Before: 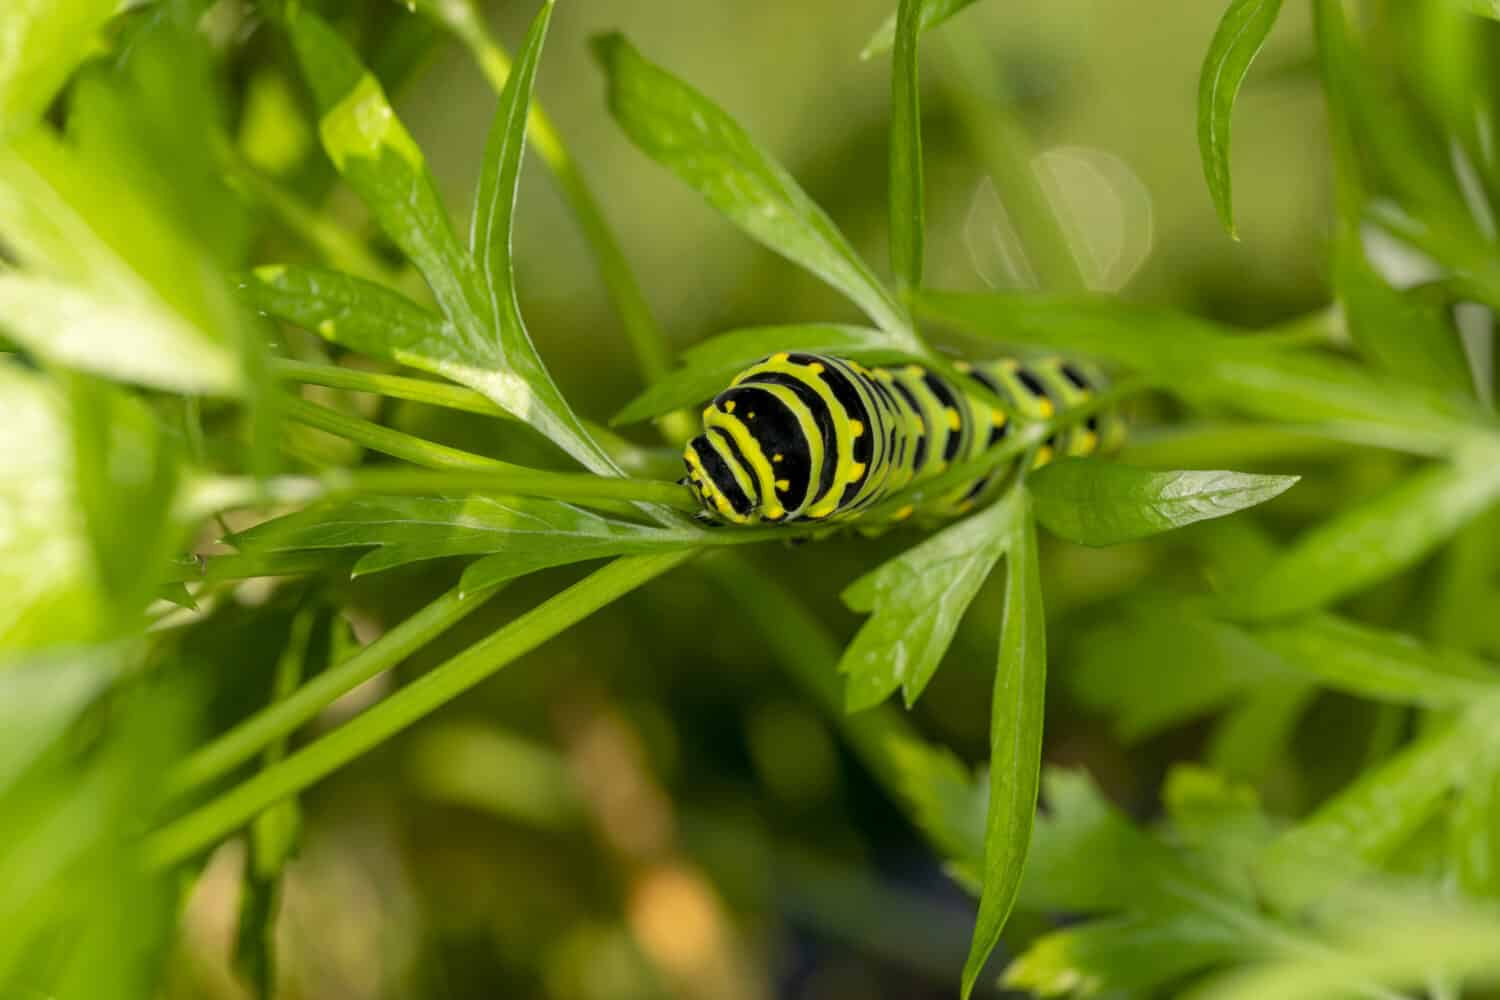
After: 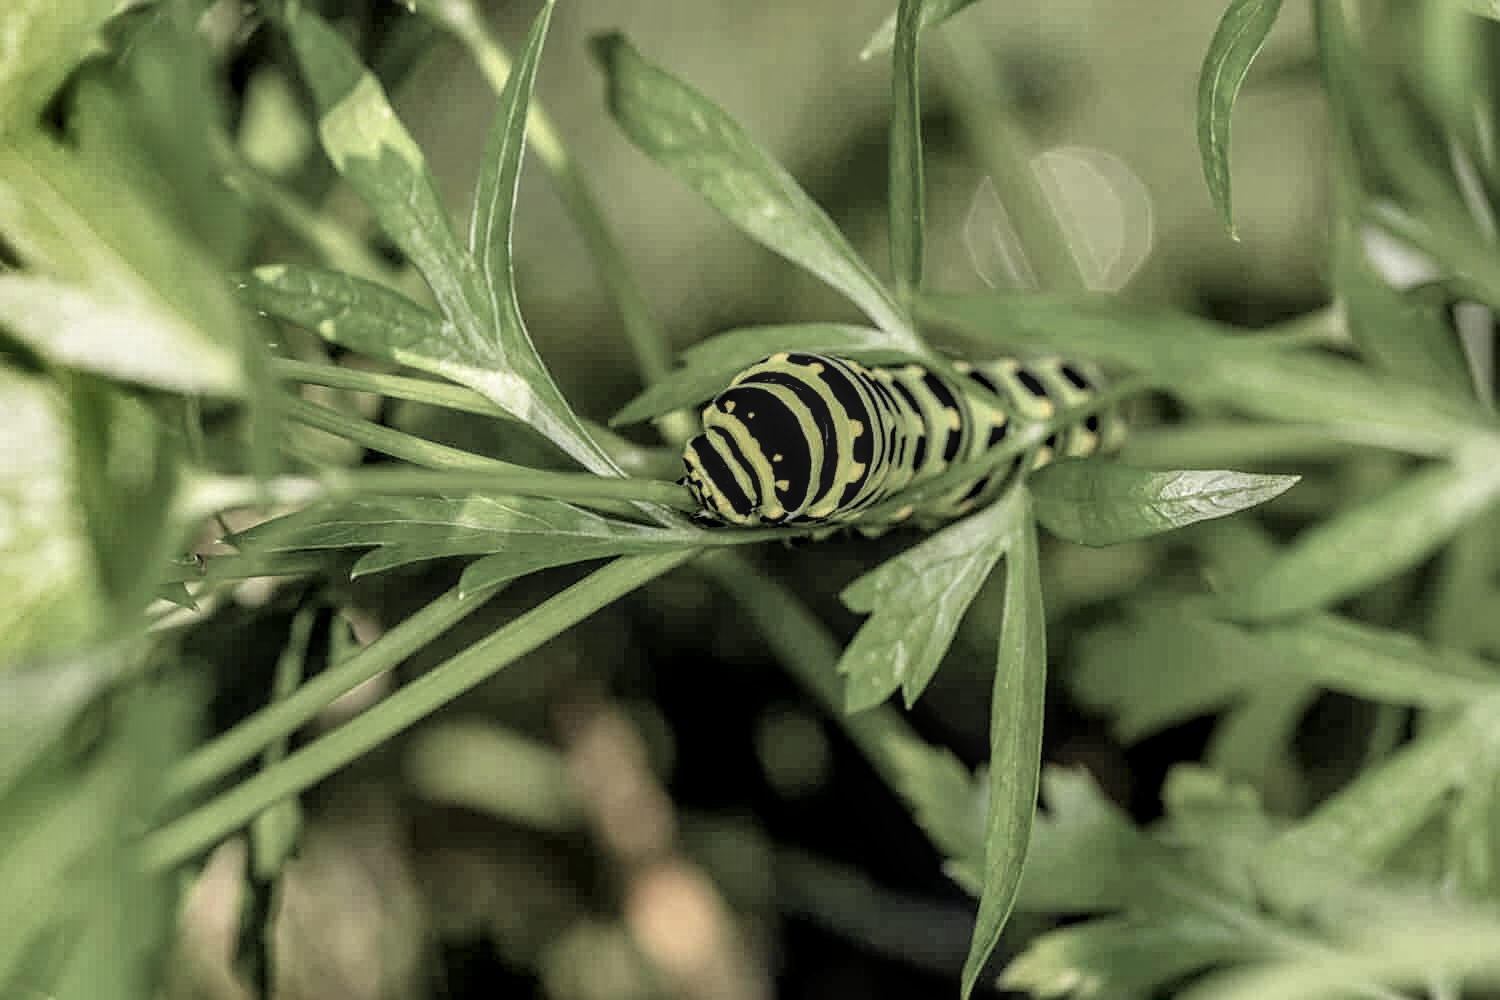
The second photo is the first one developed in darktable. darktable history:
sharpen: on, module defaults
filmic rgb: black relative exposure -3.72 EV, white relative exposure 2.77 EV, dynamic range scaling -5.32%, hardness 3.03
shadows and highlights: shadows 24.5, highlights -78.15, soften with gaussian
color balance rgb: linear chroma grading › global chroma -16.06%, perceptual saturation grading › global saturation -32.85%, global vibrance -23.56%
local contrast: highlights 0%, shadows 0%, detail 133%
